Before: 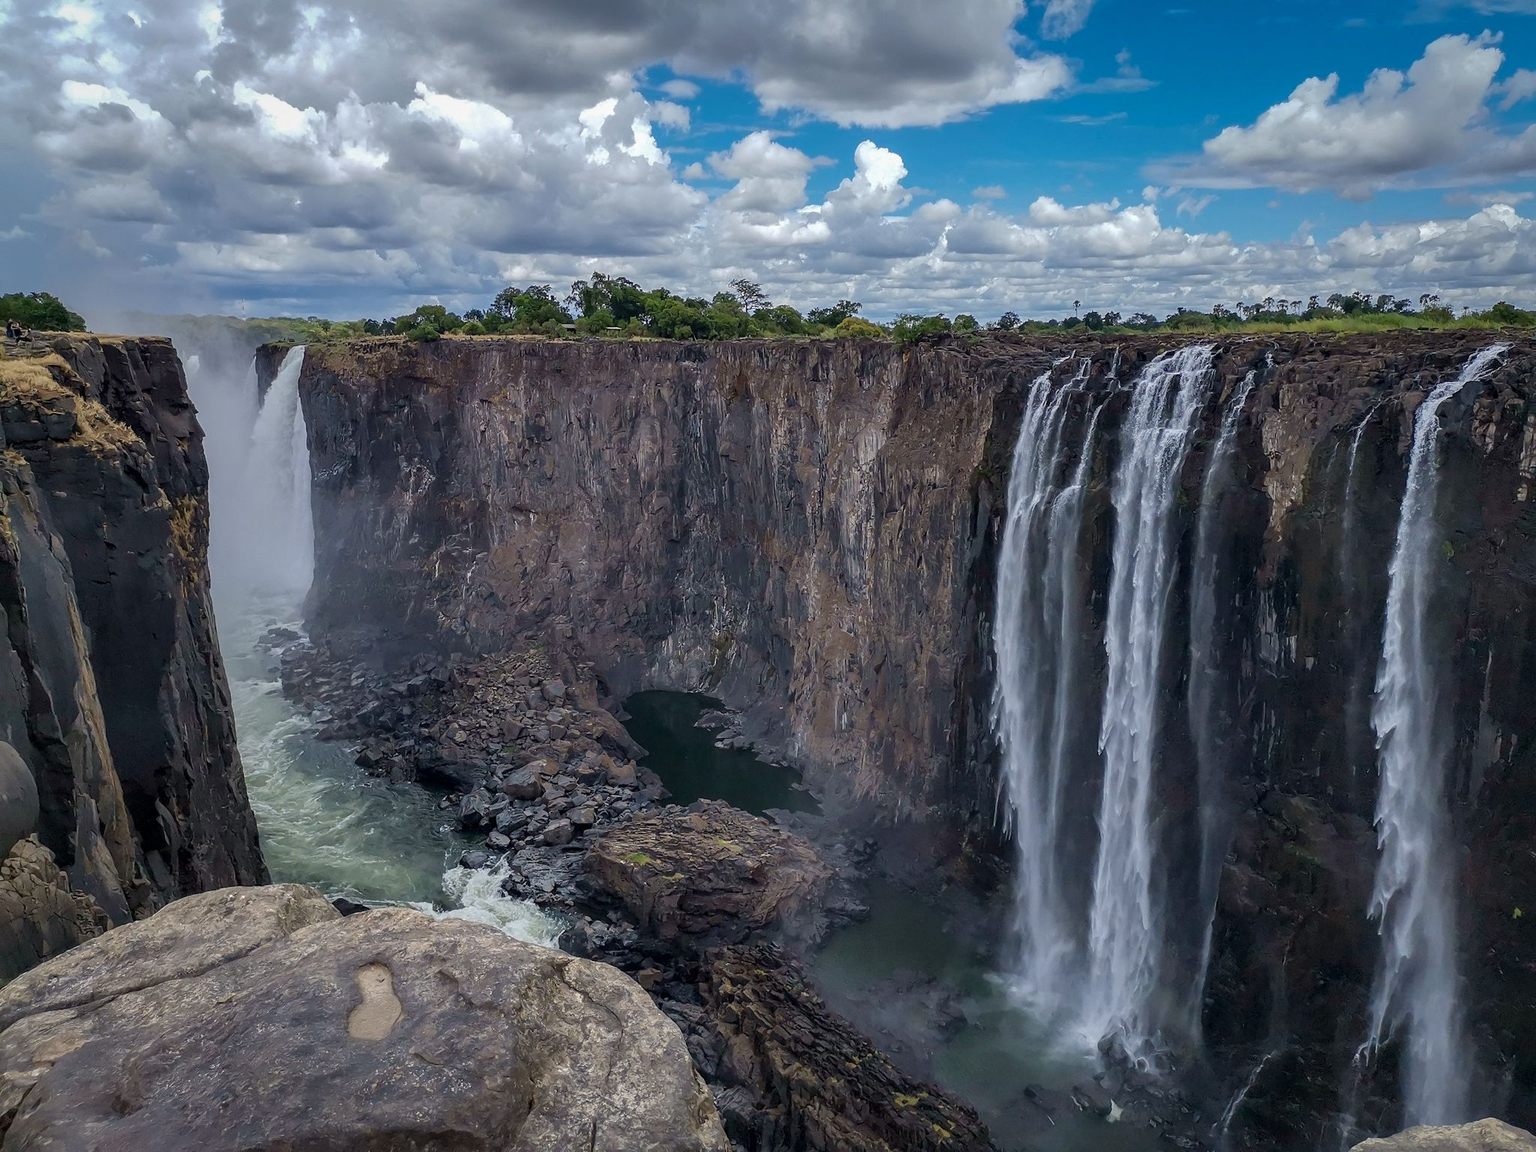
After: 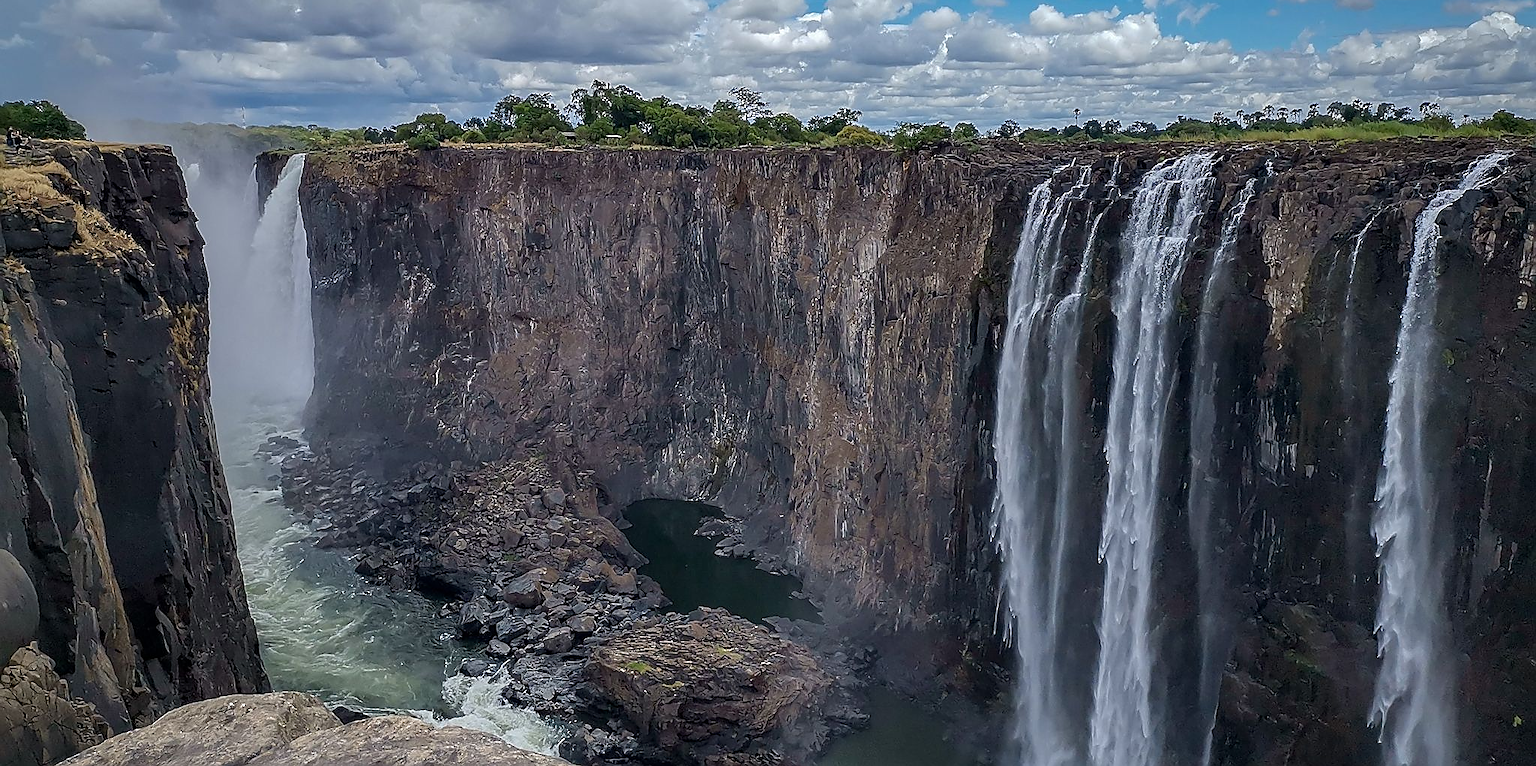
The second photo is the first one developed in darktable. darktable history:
crop: top 16.727%, bottom 16.727%
white balance: emerald 1
color correction: highlights a* -0.137, highlights b* 0.137
sharpen: radius 1.4, amount 1.25, threshold 0.7
